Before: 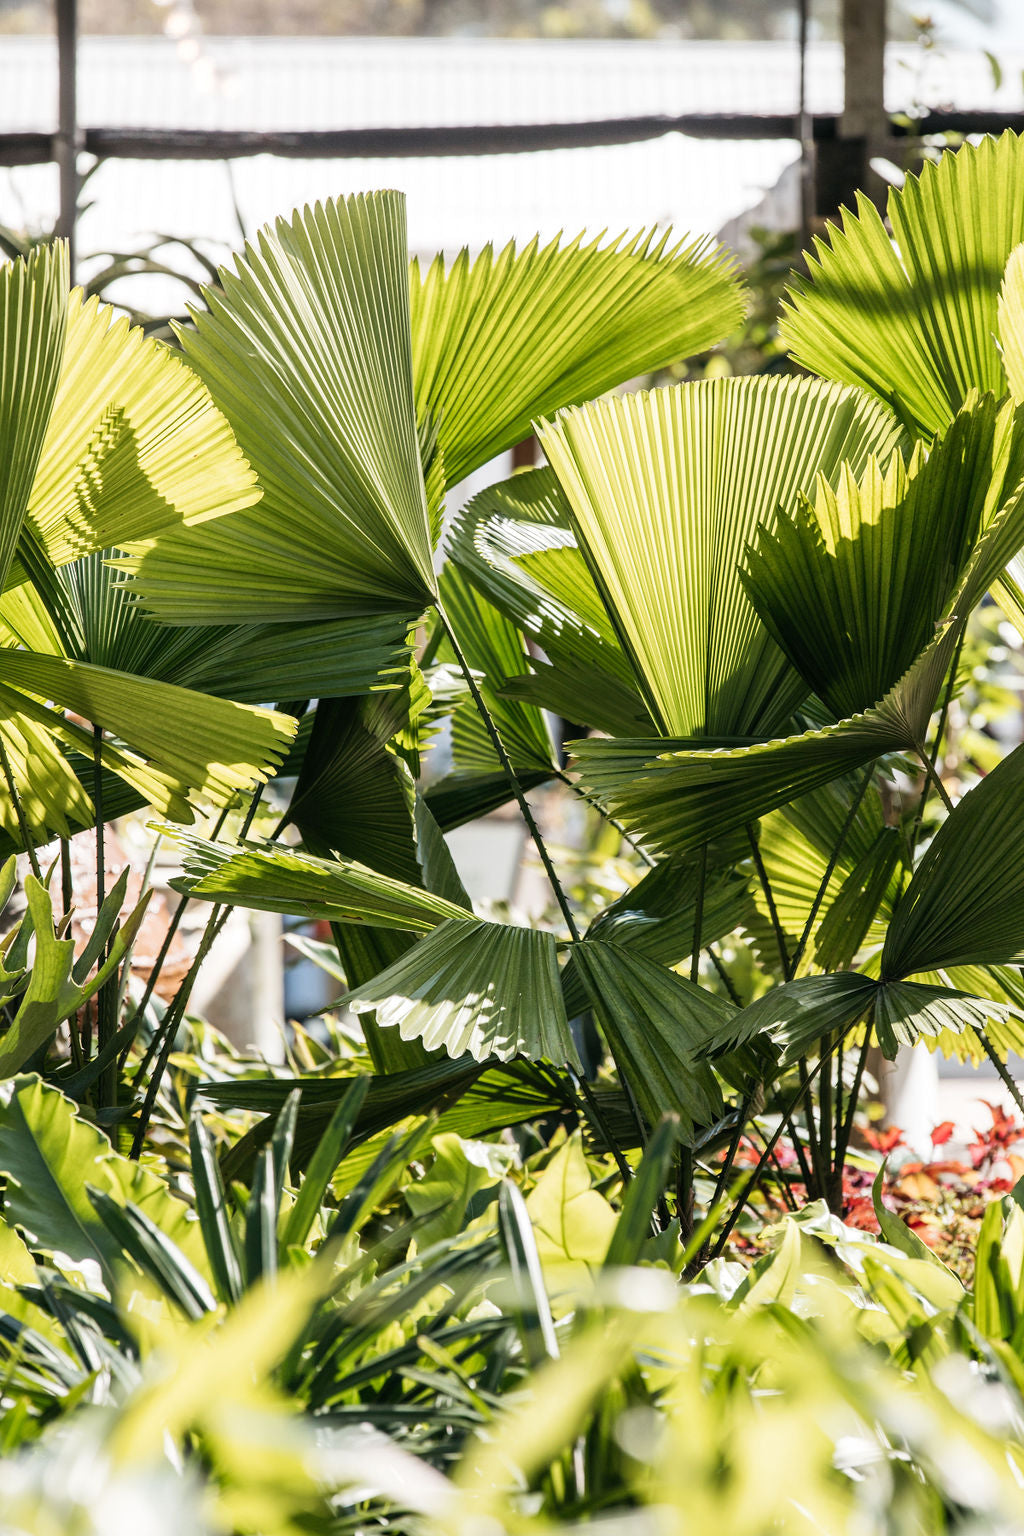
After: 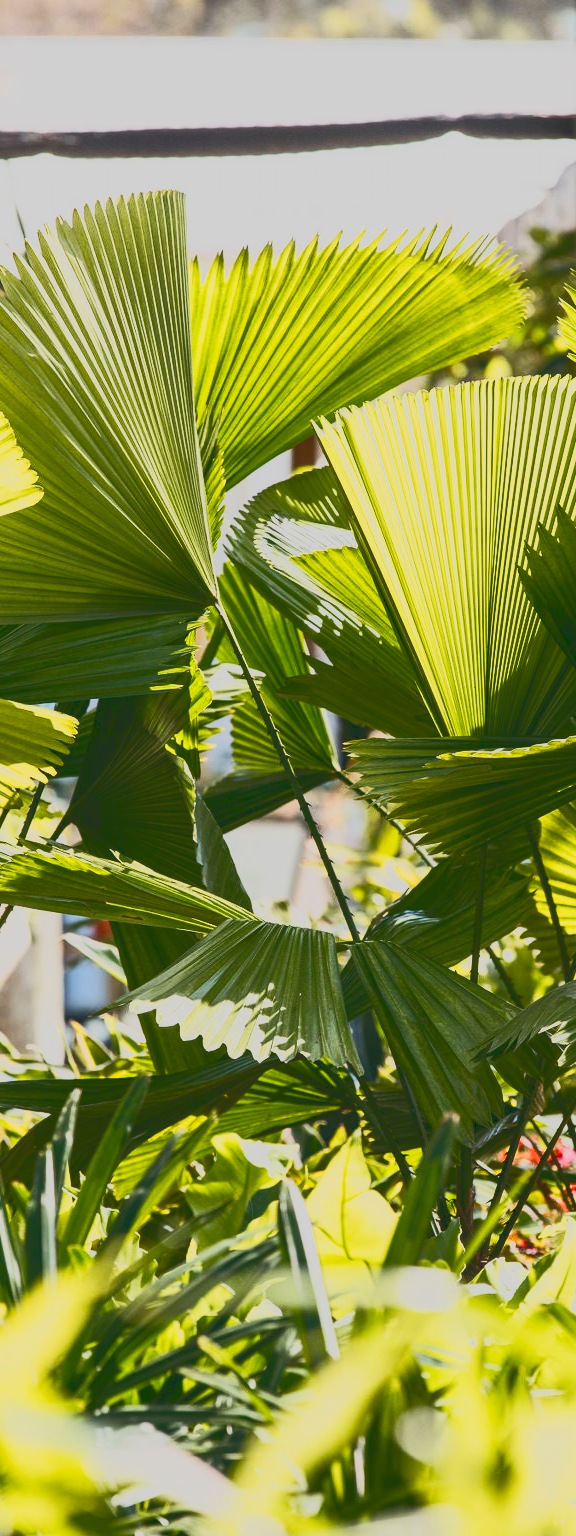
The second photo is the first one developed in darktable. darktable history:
tone curve: curves: ch0 [(0, 0.148) (0.191, 0.225) (0.39, 0.373) (0.669, 0.716) (0.847, 0.818) (1, 0.839)]
crop: left 21.496%, right 22.254%
color balance rgb: linear chroma grading › shadows -8%, linear chroma grading › global chroma 10%, perceptual saturation grading › global saturation 2%, perceptual saturation grading › highlights -2%, perceptual saturation grading › mid-tones 4%, perceptual saturation grading › shadows 8%, perceptual brilliance grading › global brilliance 2%, perceptual brilliance grading › highlights -4%, global vibrance 16%, saturation formula JzAzBz (2021)
